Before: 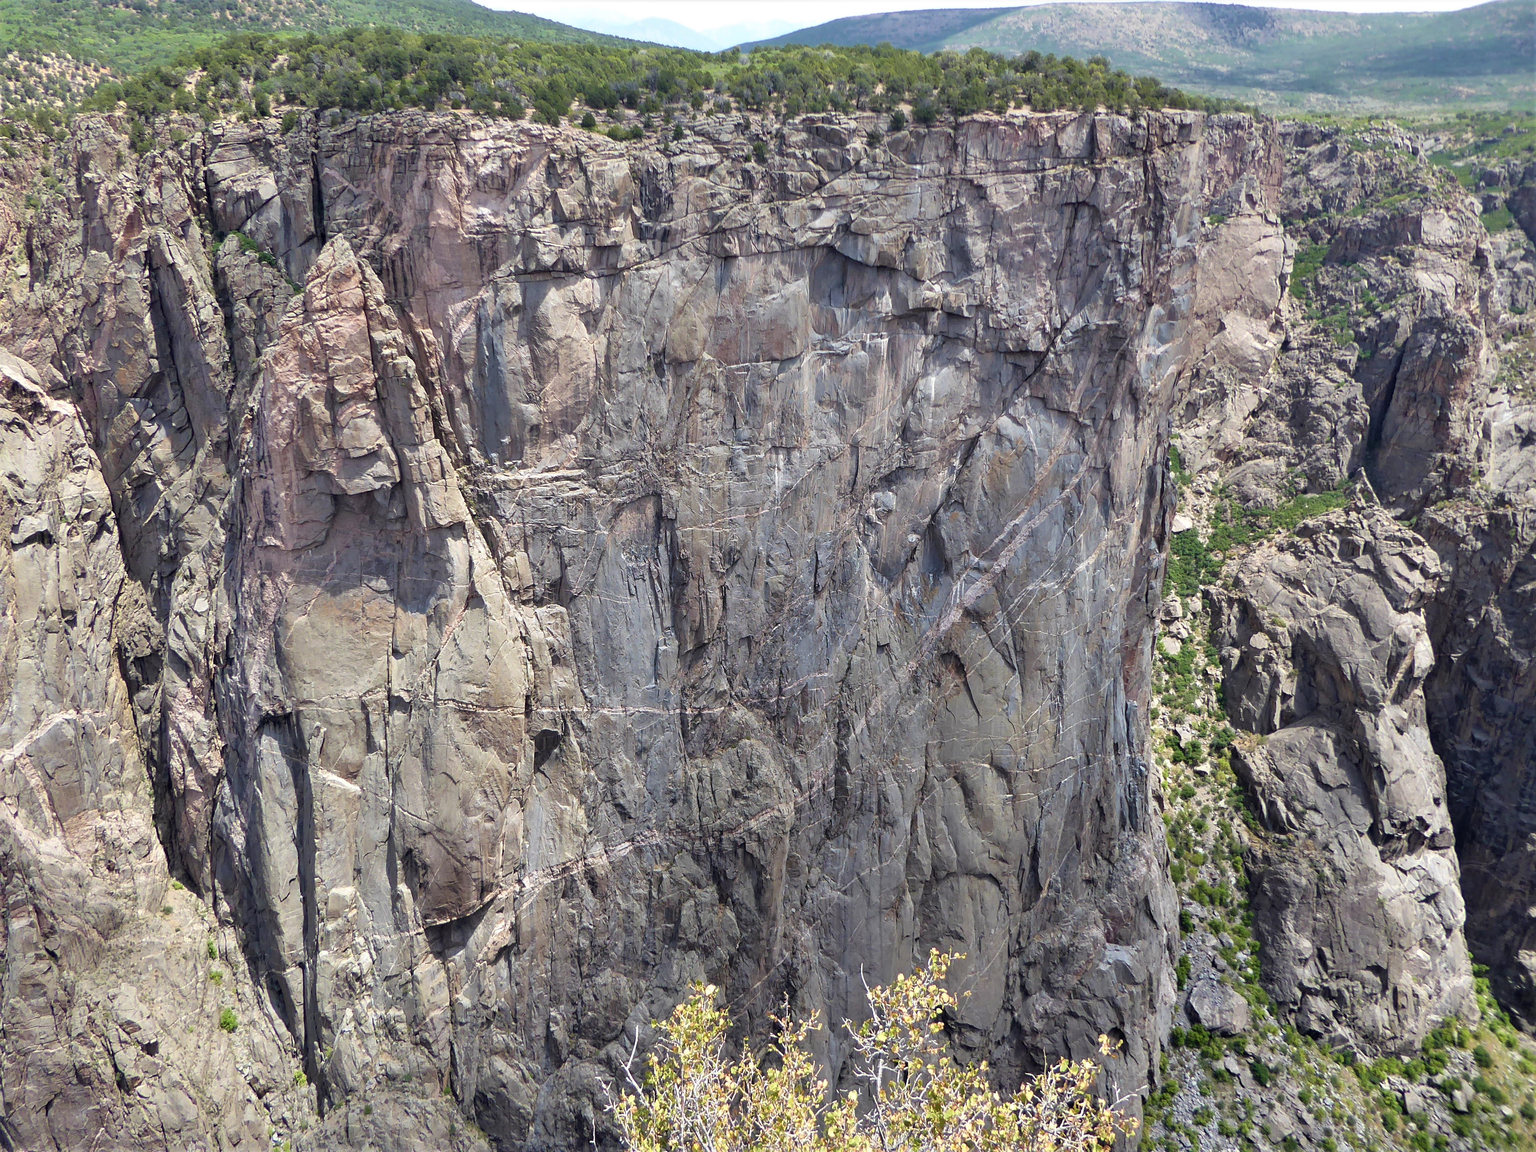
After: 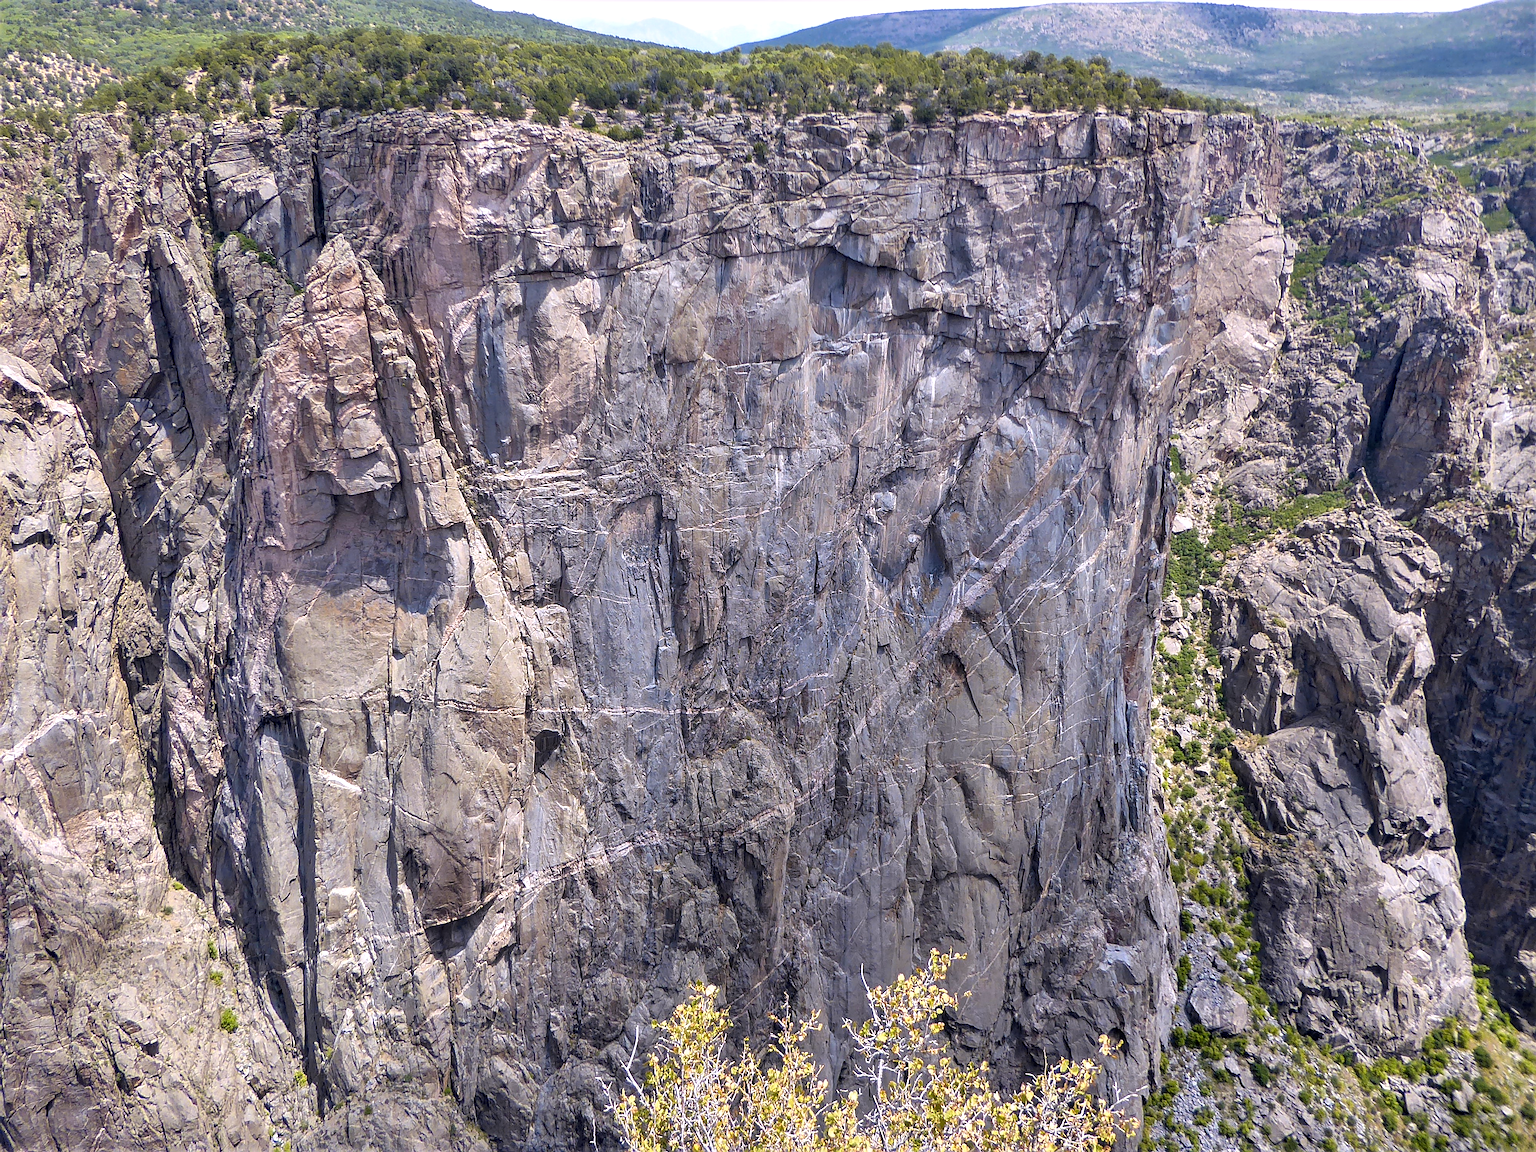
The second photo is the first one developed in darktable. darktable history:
rotate and perspective: automatic cropping off
sharpen: on, module defaults
white balance: red 1.05, blue 1.072
color contrast: green-magenta contrast 0.85, blue-yellow contrast 1.25, unbound 0
local contrast: on, module defaults
